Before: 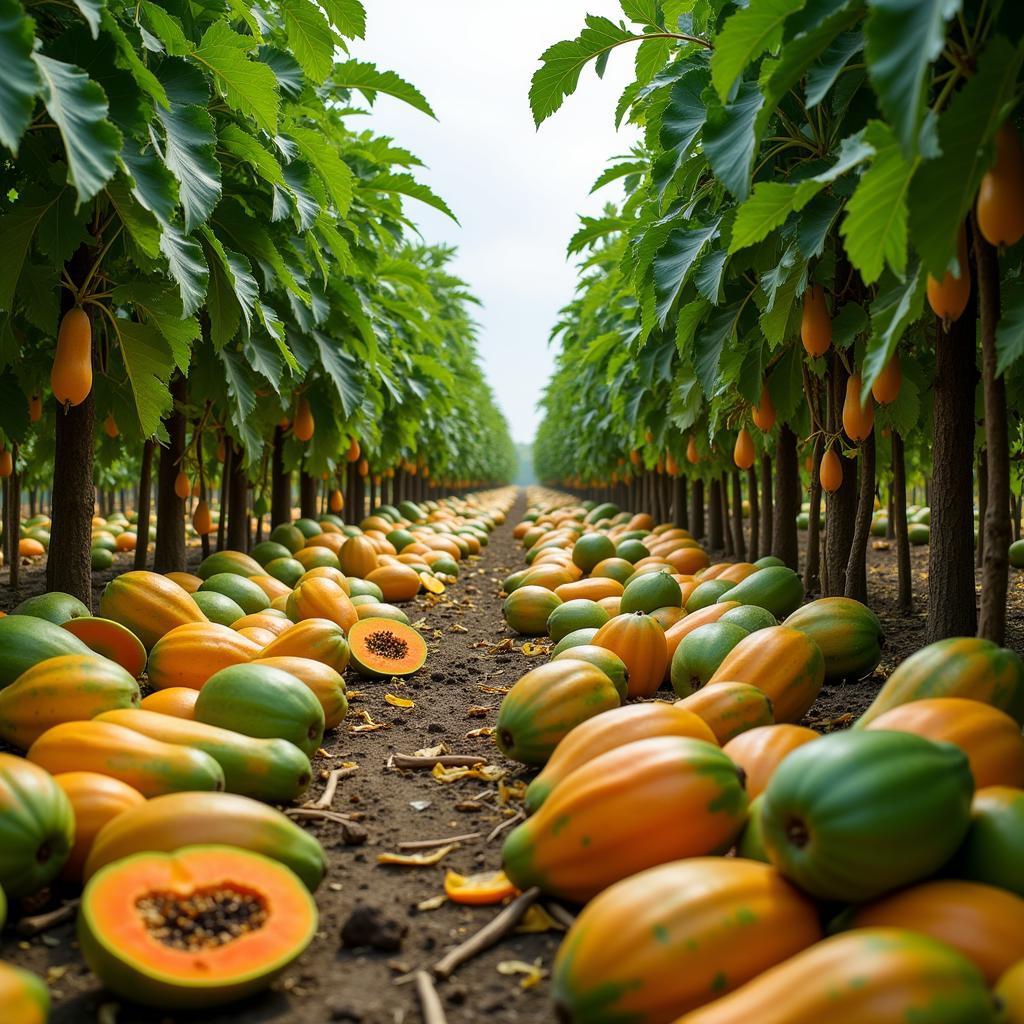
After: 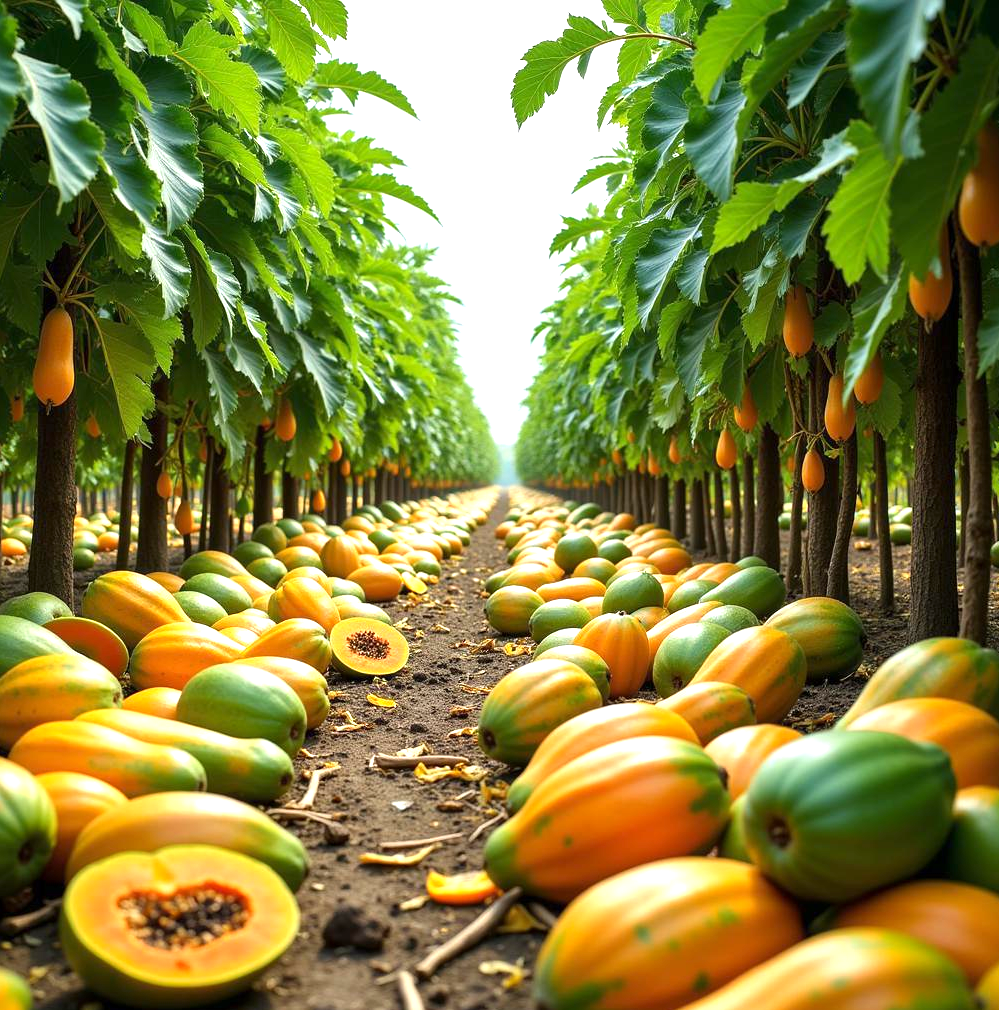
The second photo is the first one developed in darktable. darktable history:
crop and rotate: left 1.774%, right 0.633%, bottom 1.28%
levels: levels [0, 0.474, 0.947]
exposure: exposure 0.77 EV, compensate highlight preservation false
